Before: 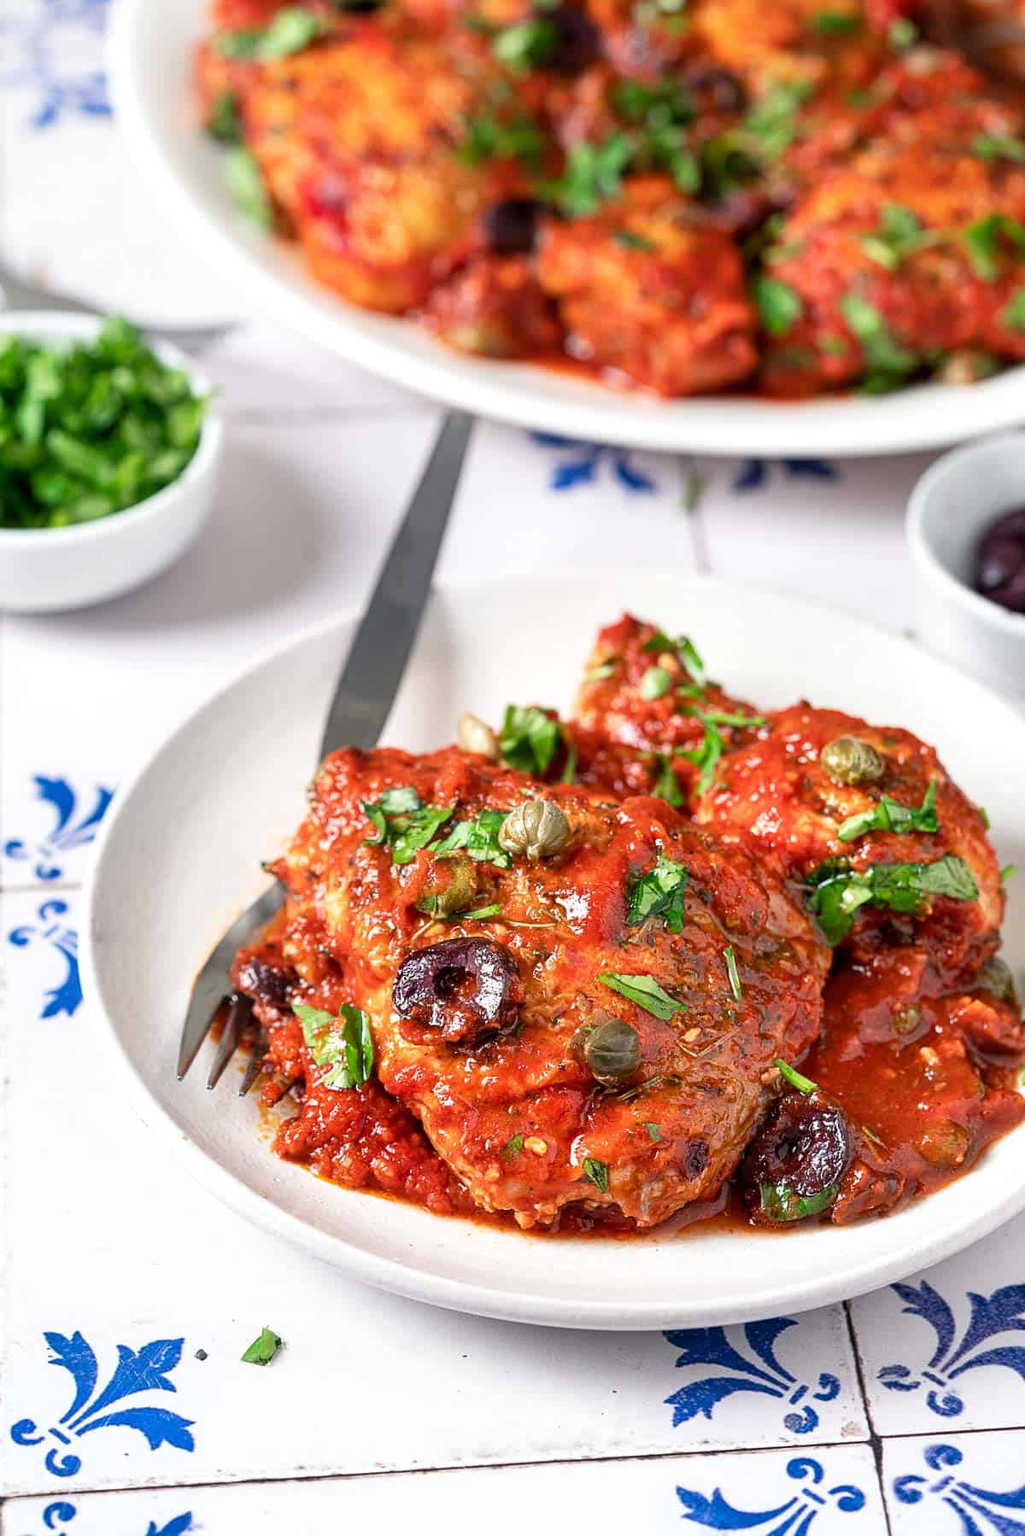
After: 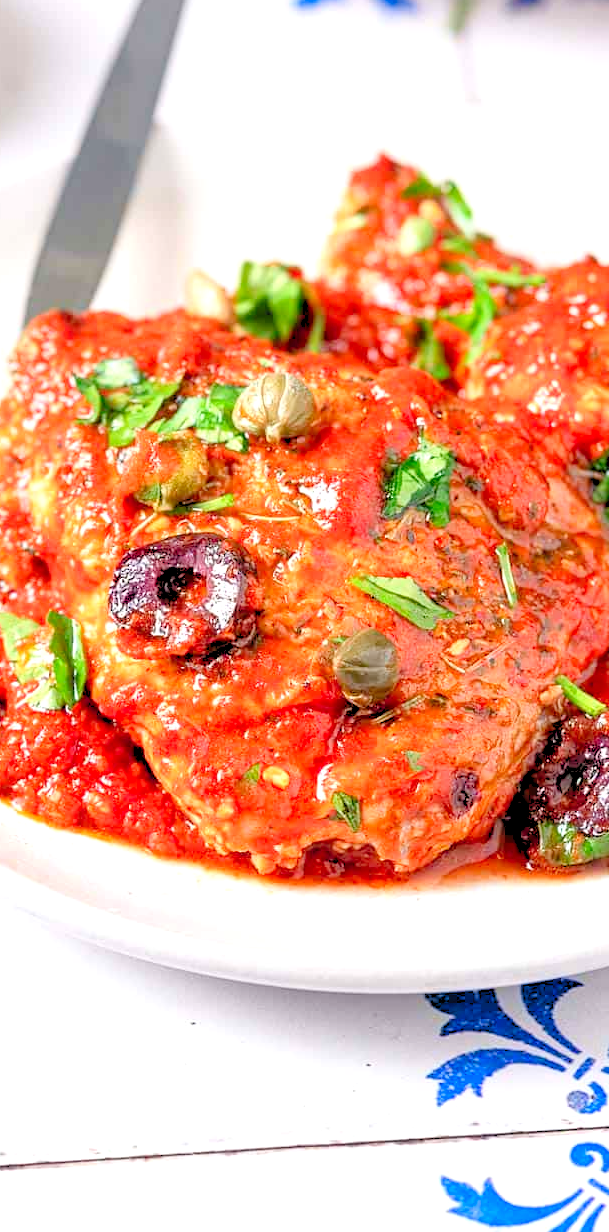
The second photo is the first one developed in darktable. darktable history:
levels: levels [0.072, 0.414, 0.976]
crop and rotate: left 29.313%, top 31.486%, right 19.863%
exposure: exposure 0.268 EV, compensate exposure bias true, compensate highlight preservation false
